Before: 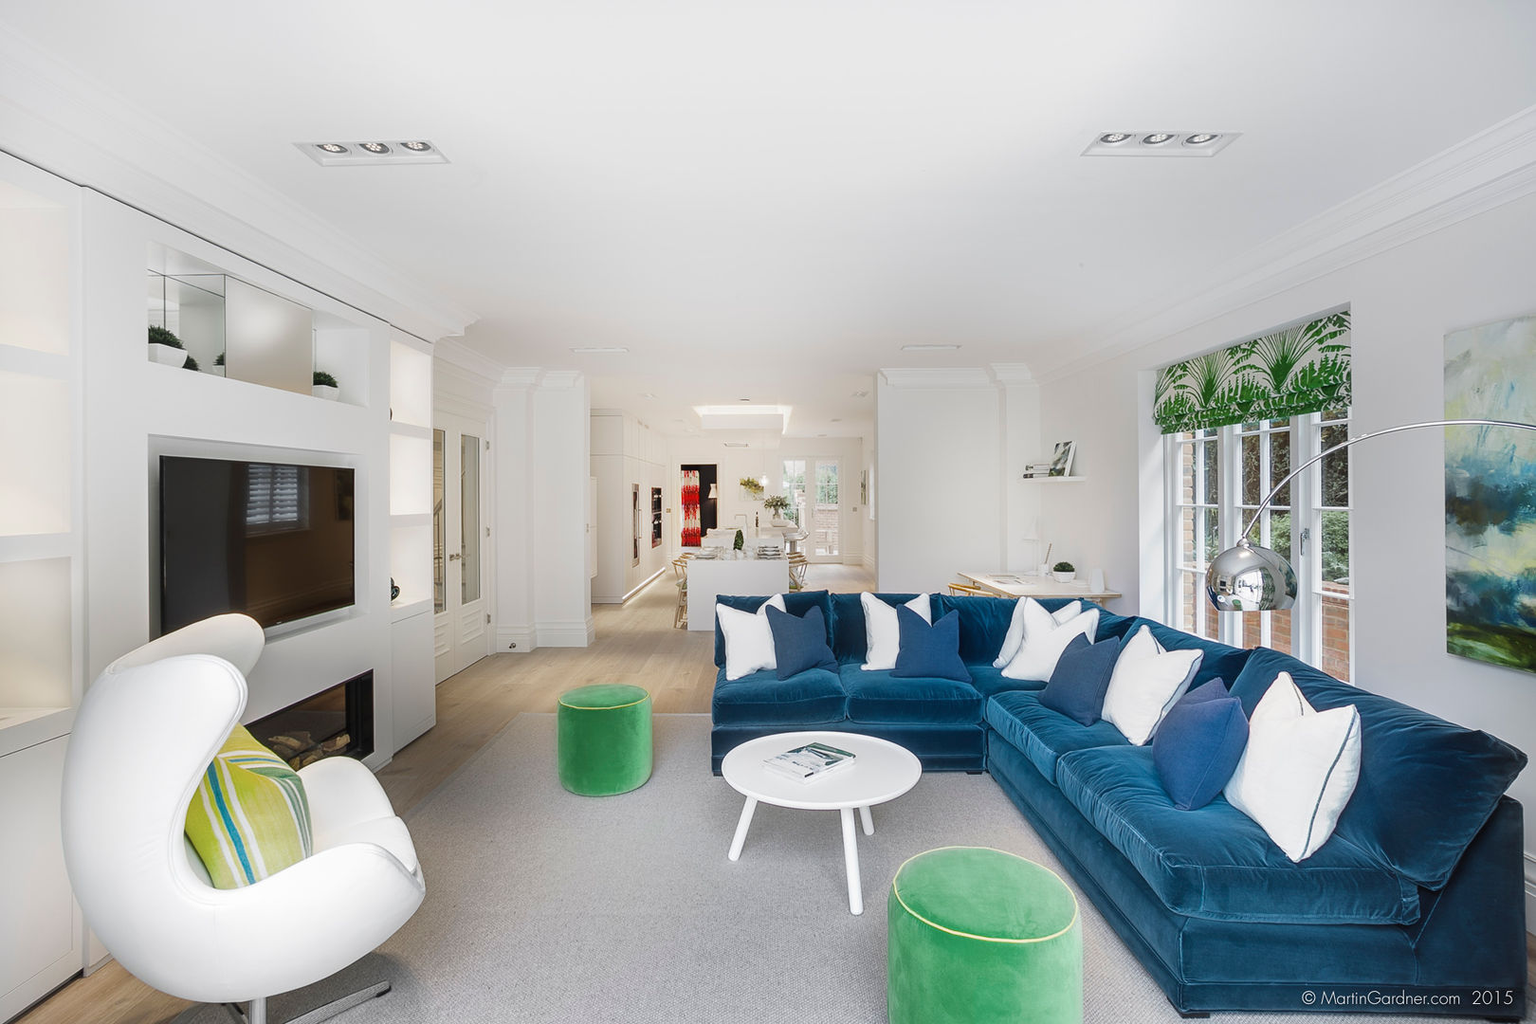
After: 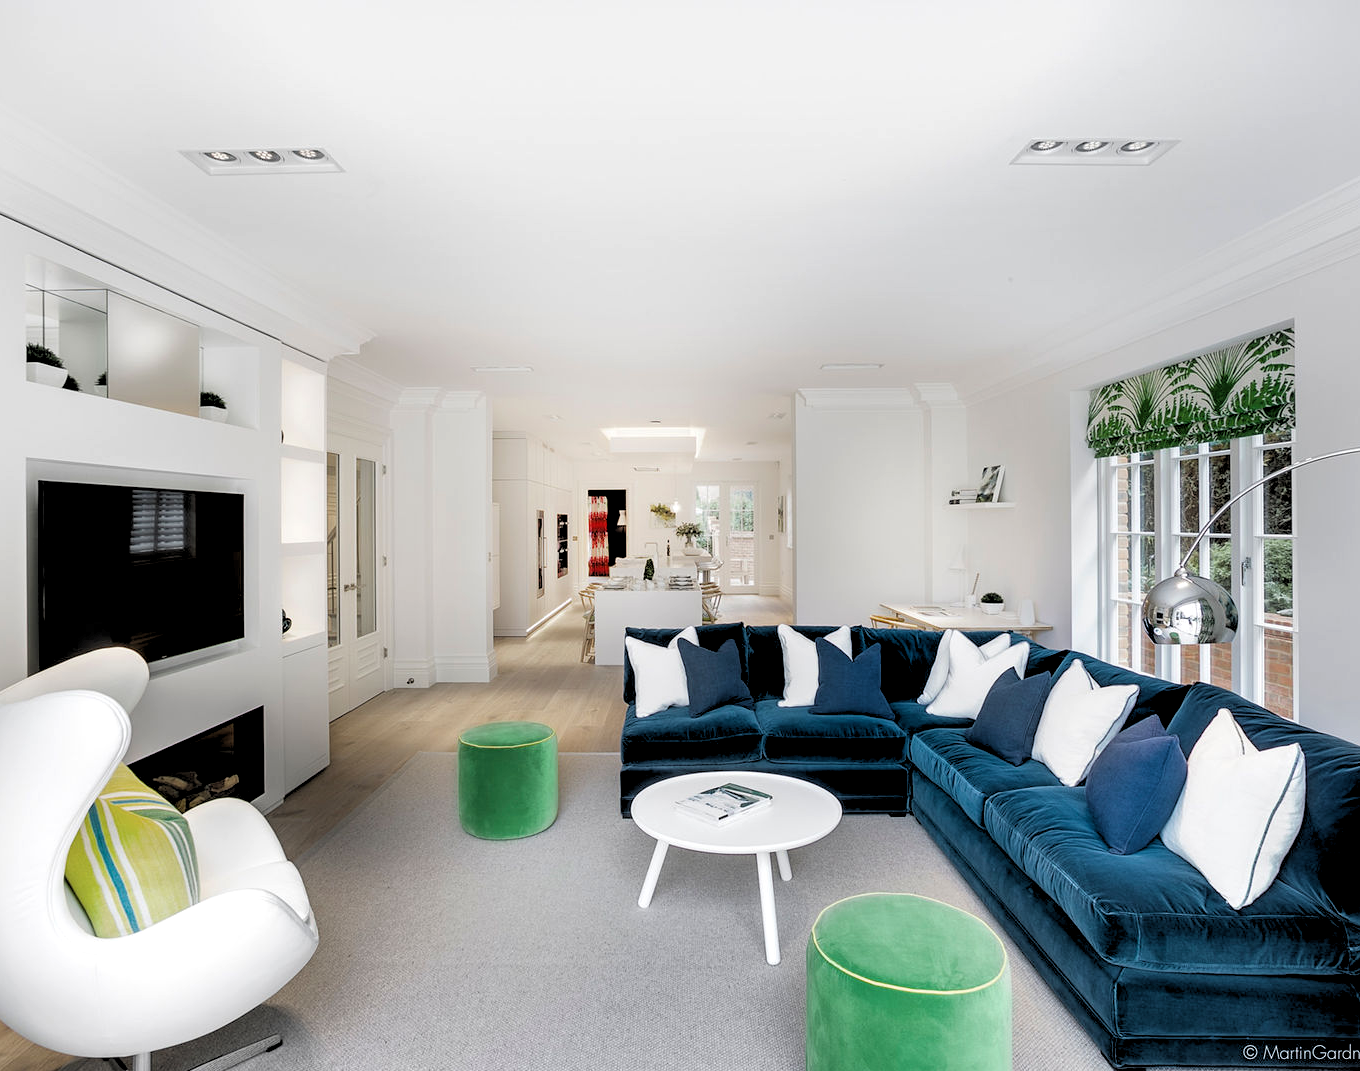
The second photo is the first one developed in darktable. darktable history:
rgb levels: levels [[0.034, 0.472, 0.904], [0, 0.5, 1], [0, 0.5, 1]]
crop: left 8.026%, right 7.374%
